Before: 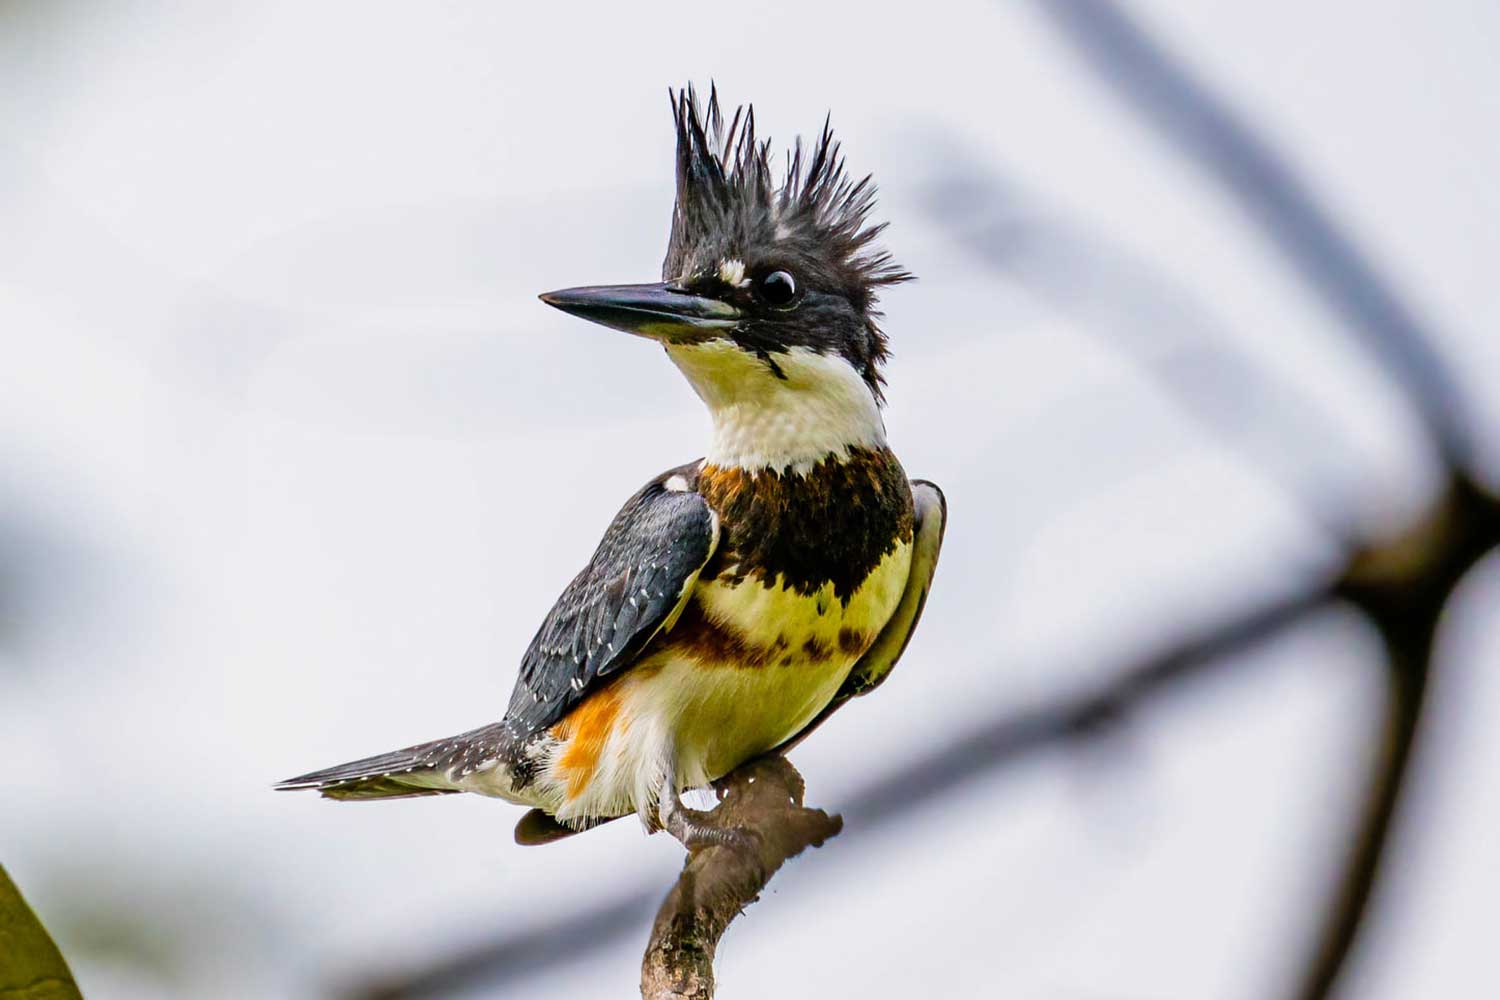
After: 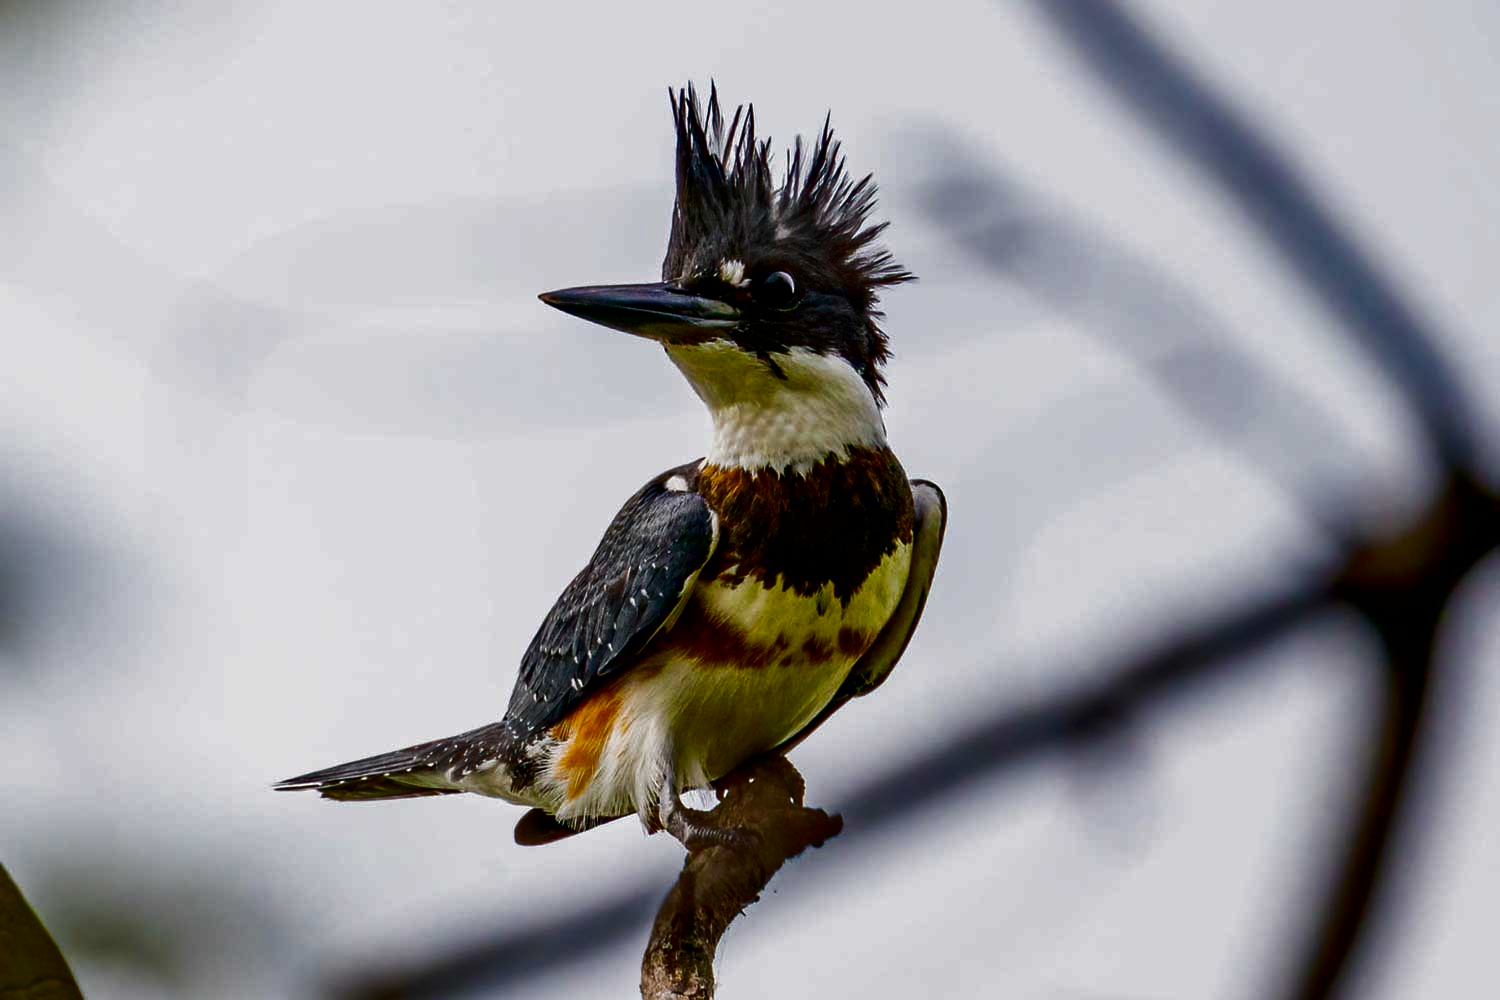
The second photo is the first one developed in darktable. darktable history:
contrast brightness saturation: brightness -0.536
